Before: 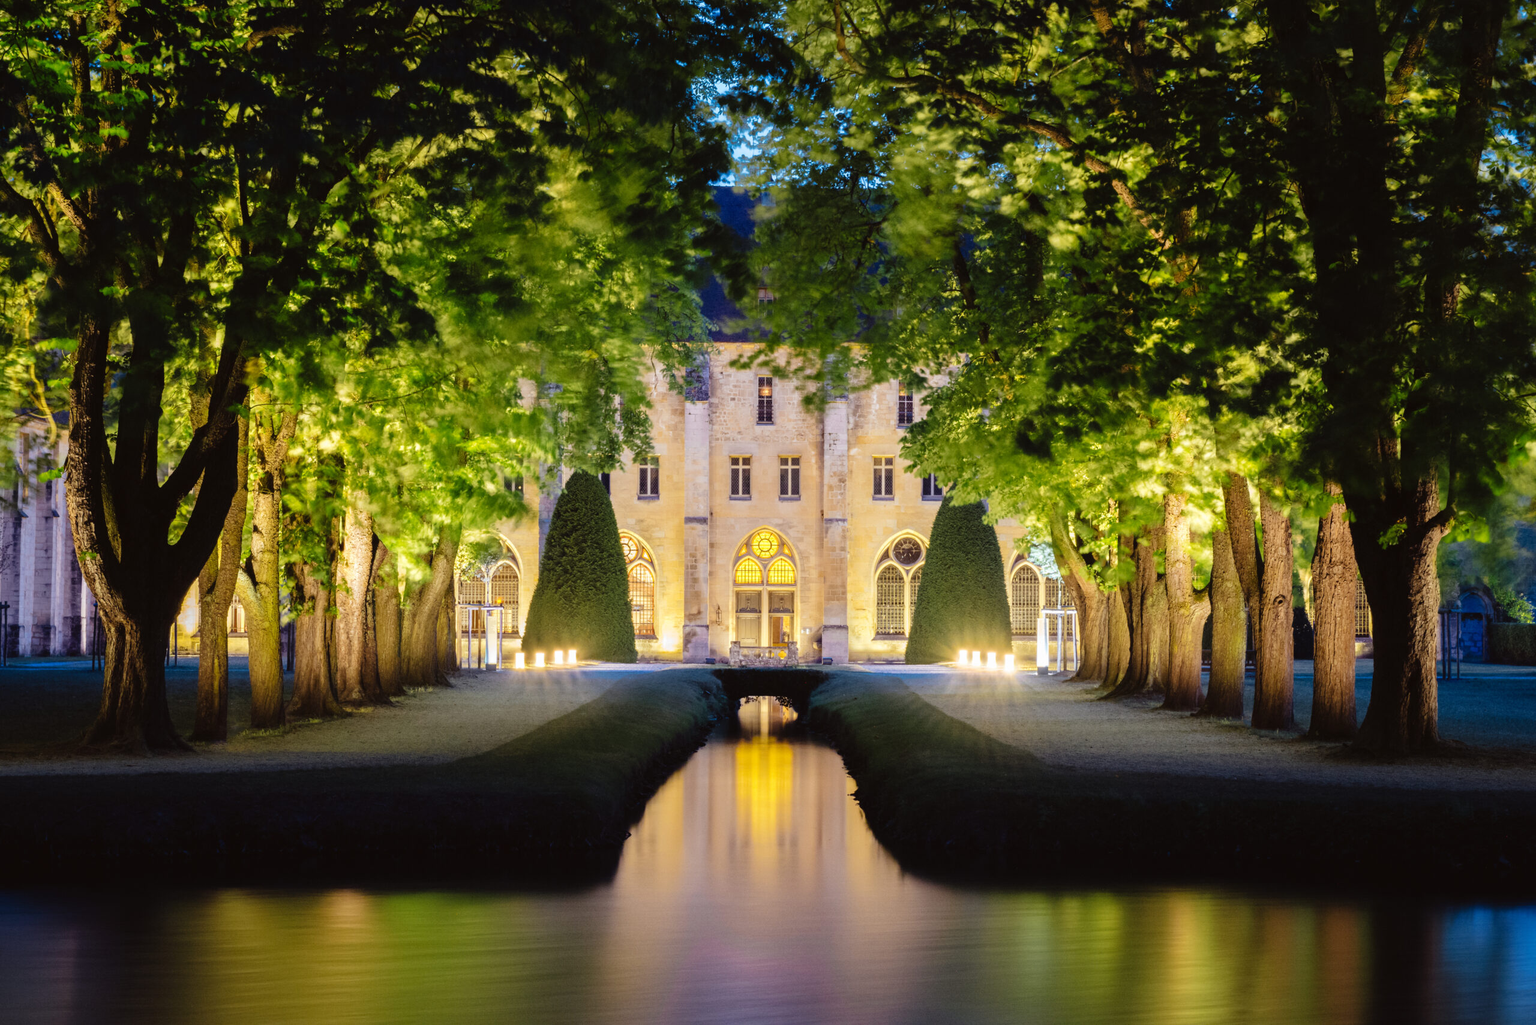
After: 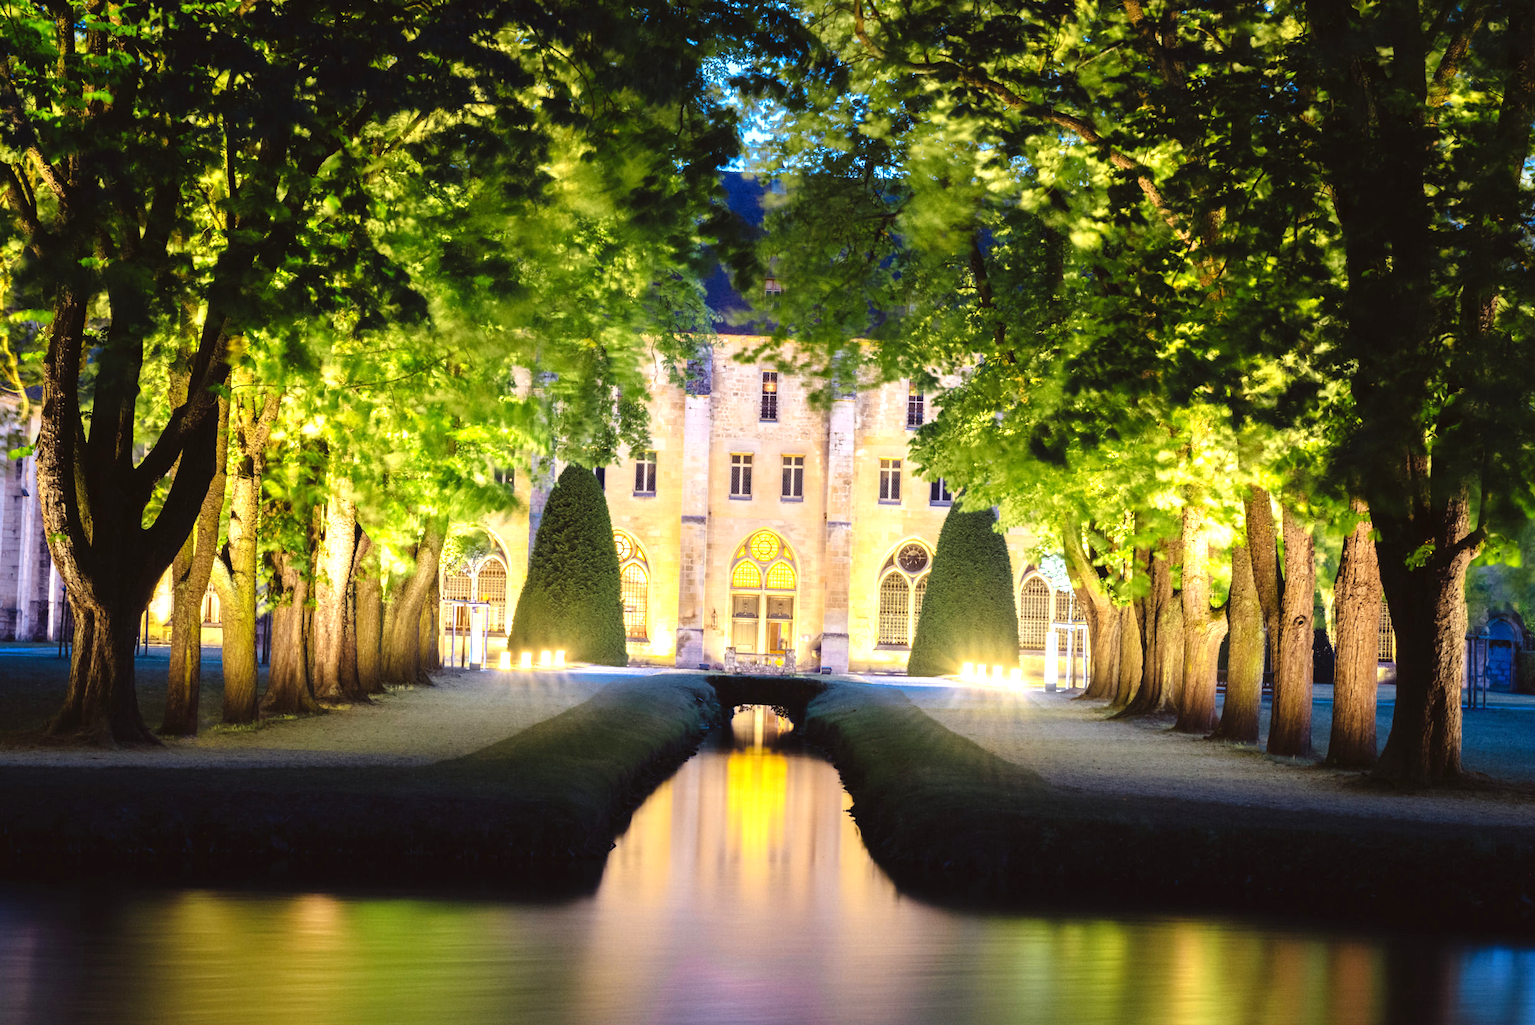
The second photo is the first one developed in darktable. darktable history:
crop and rotate: angle -1.69°
exposure: exposure 0.74 EV, compensate highlight preservation false
